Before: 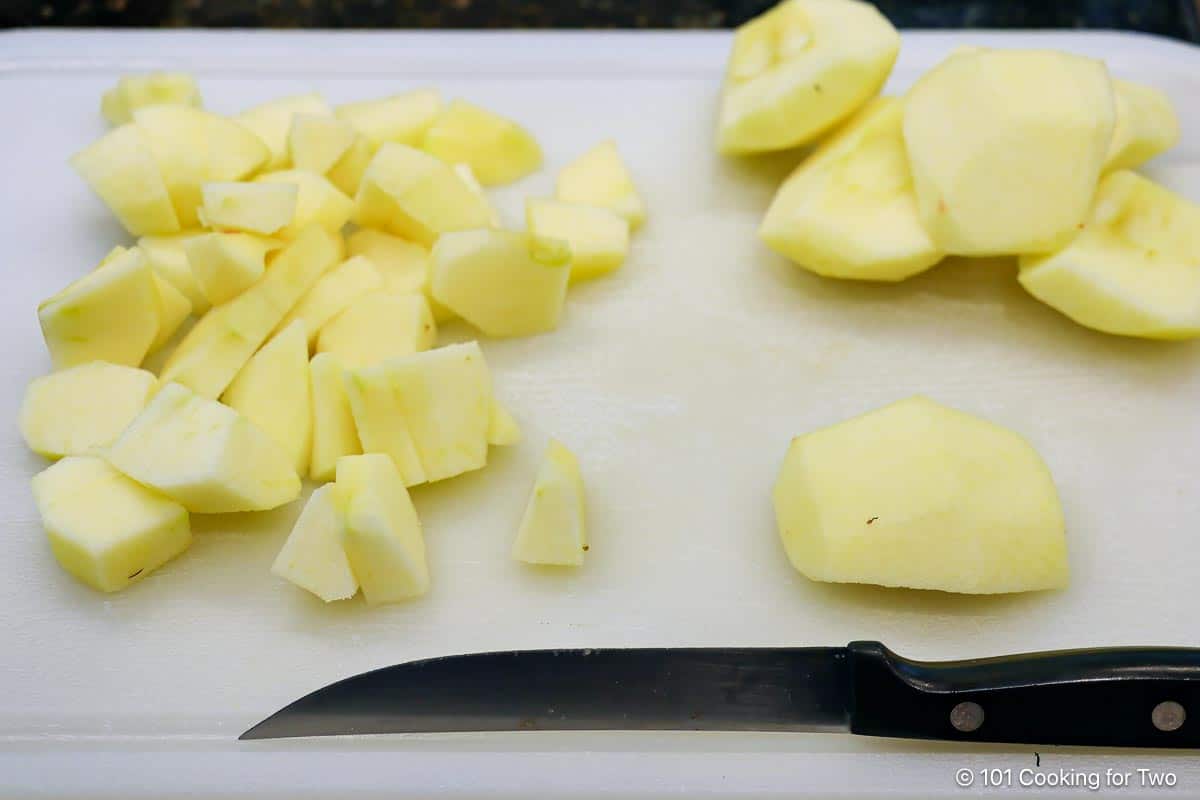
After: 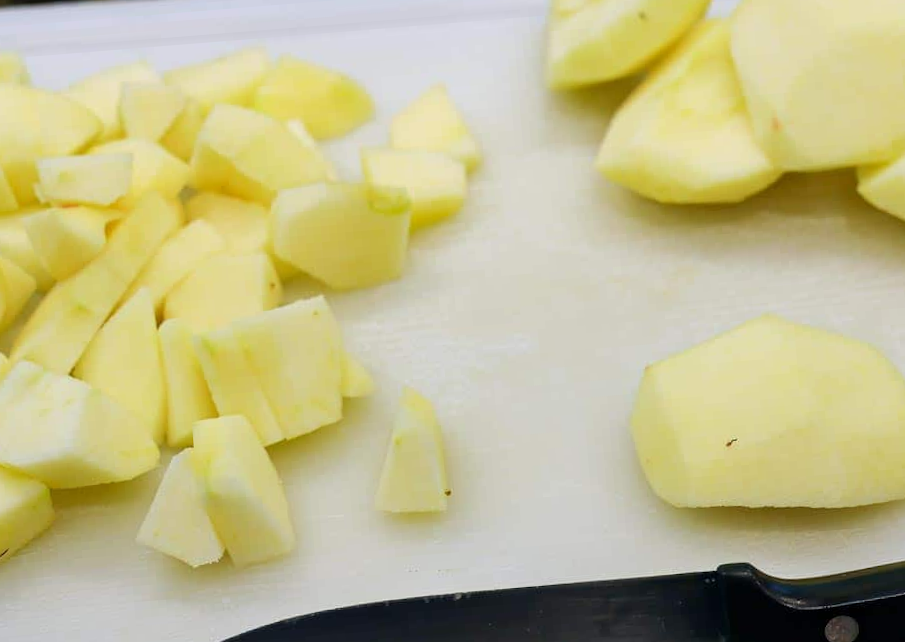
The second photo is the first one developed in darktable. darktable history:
crop: left 9.929%, top 3.475%, right 9.188%, bottom 9.529%
rotate and perspective: rotation -4.57°, crop left 0.054, crop right 0.944, crop top 0.087, crop bottom 0.914
